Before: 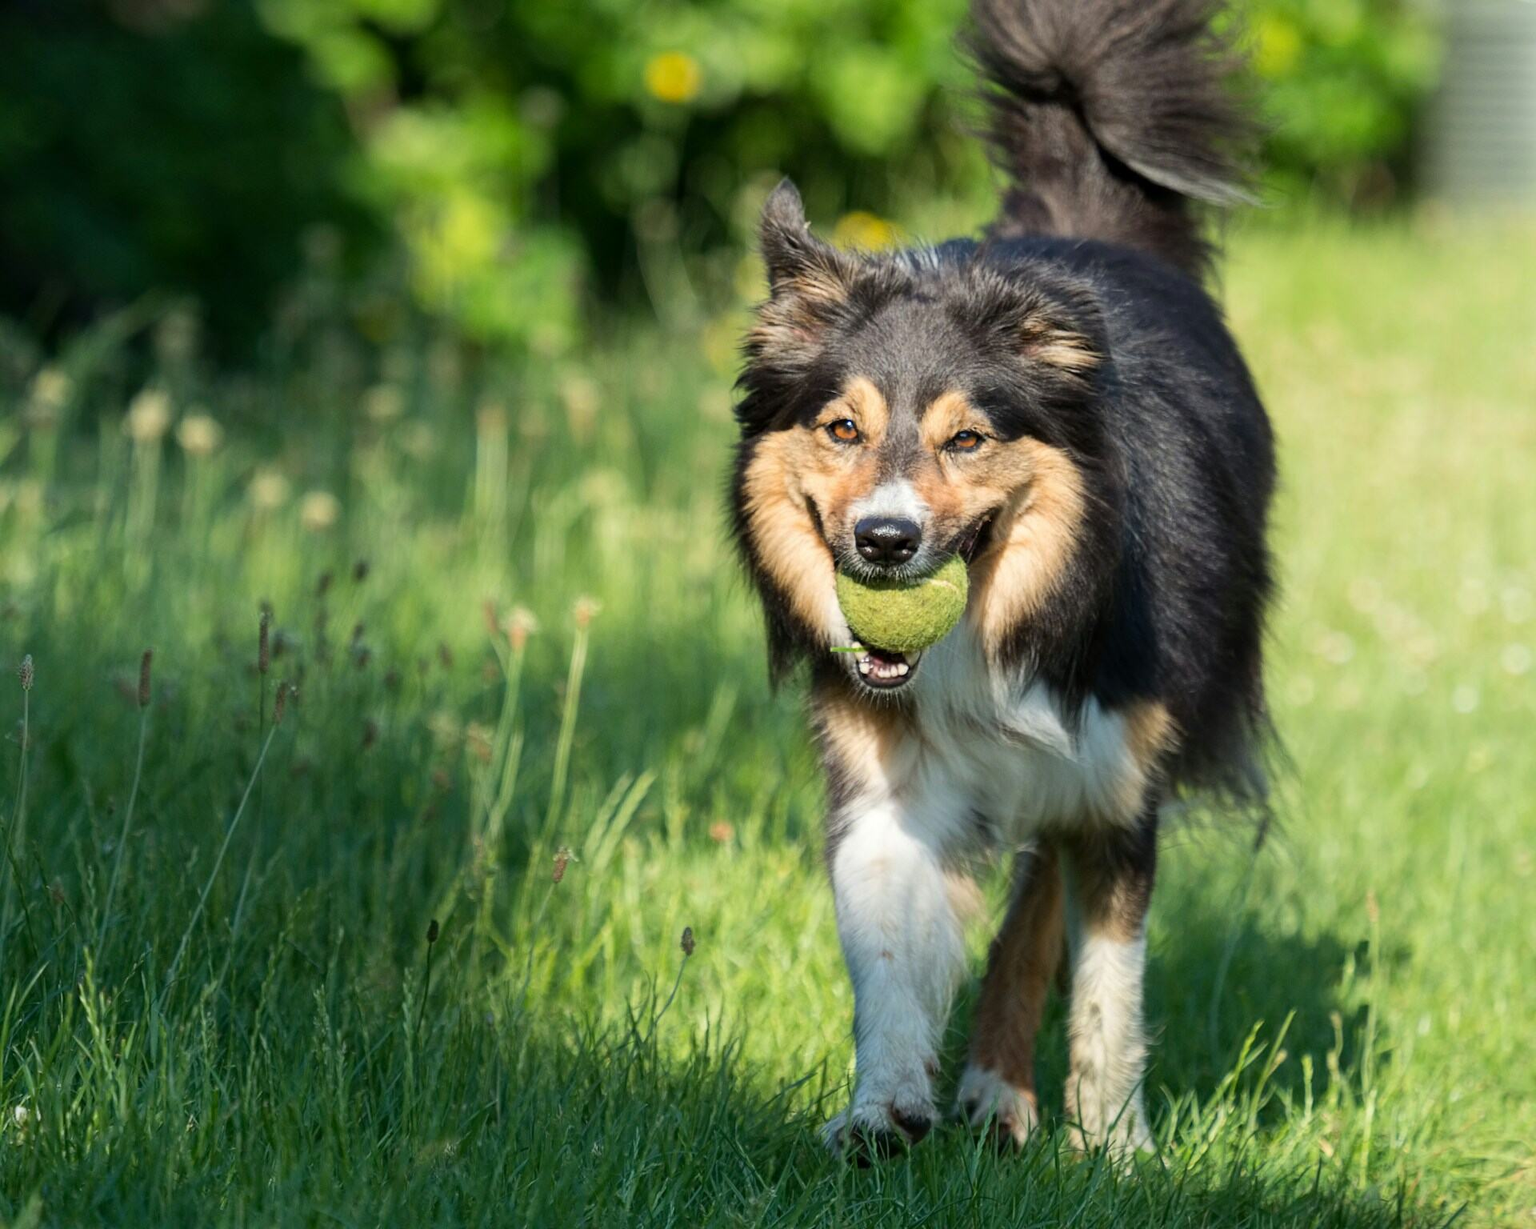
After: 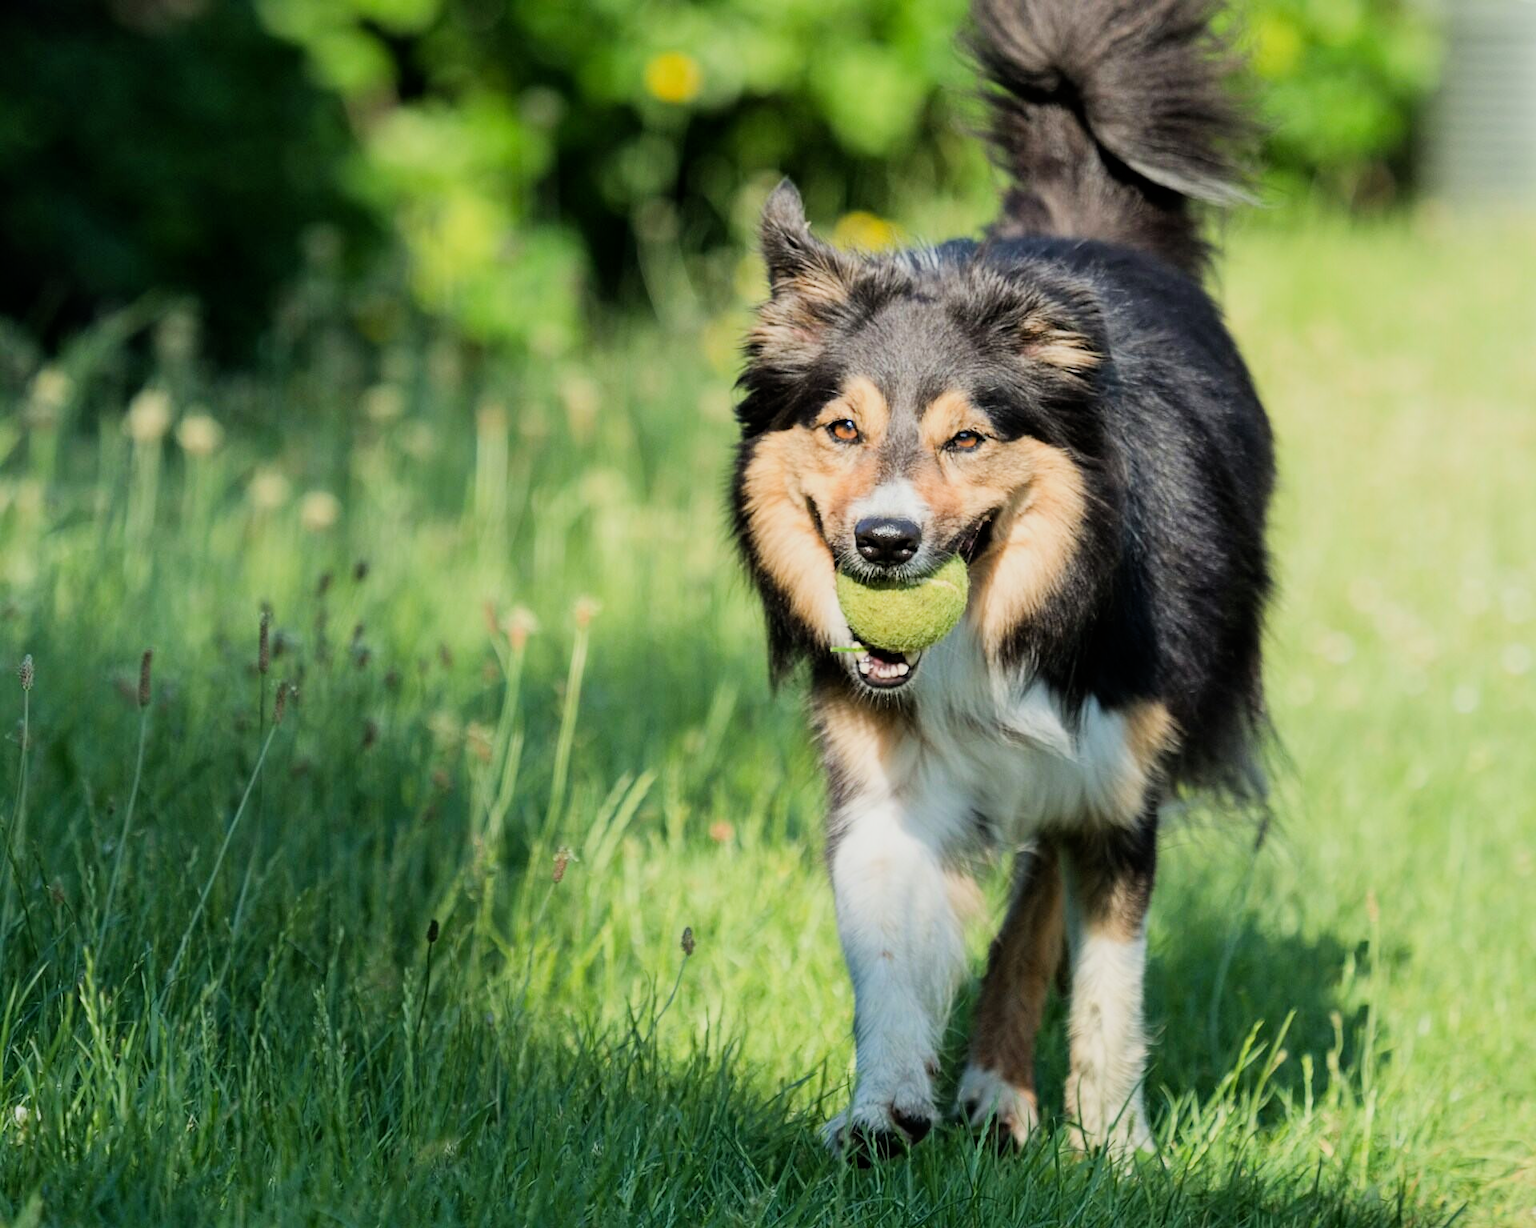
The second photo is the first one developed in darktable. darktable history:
filmic rgb: black relative exposure -7.65 EV, white relative exposure 4.56 EV, hardness 3.61, contrast 1.05
exposure: exposure 0.515 EV, compensate highlight preservation false
